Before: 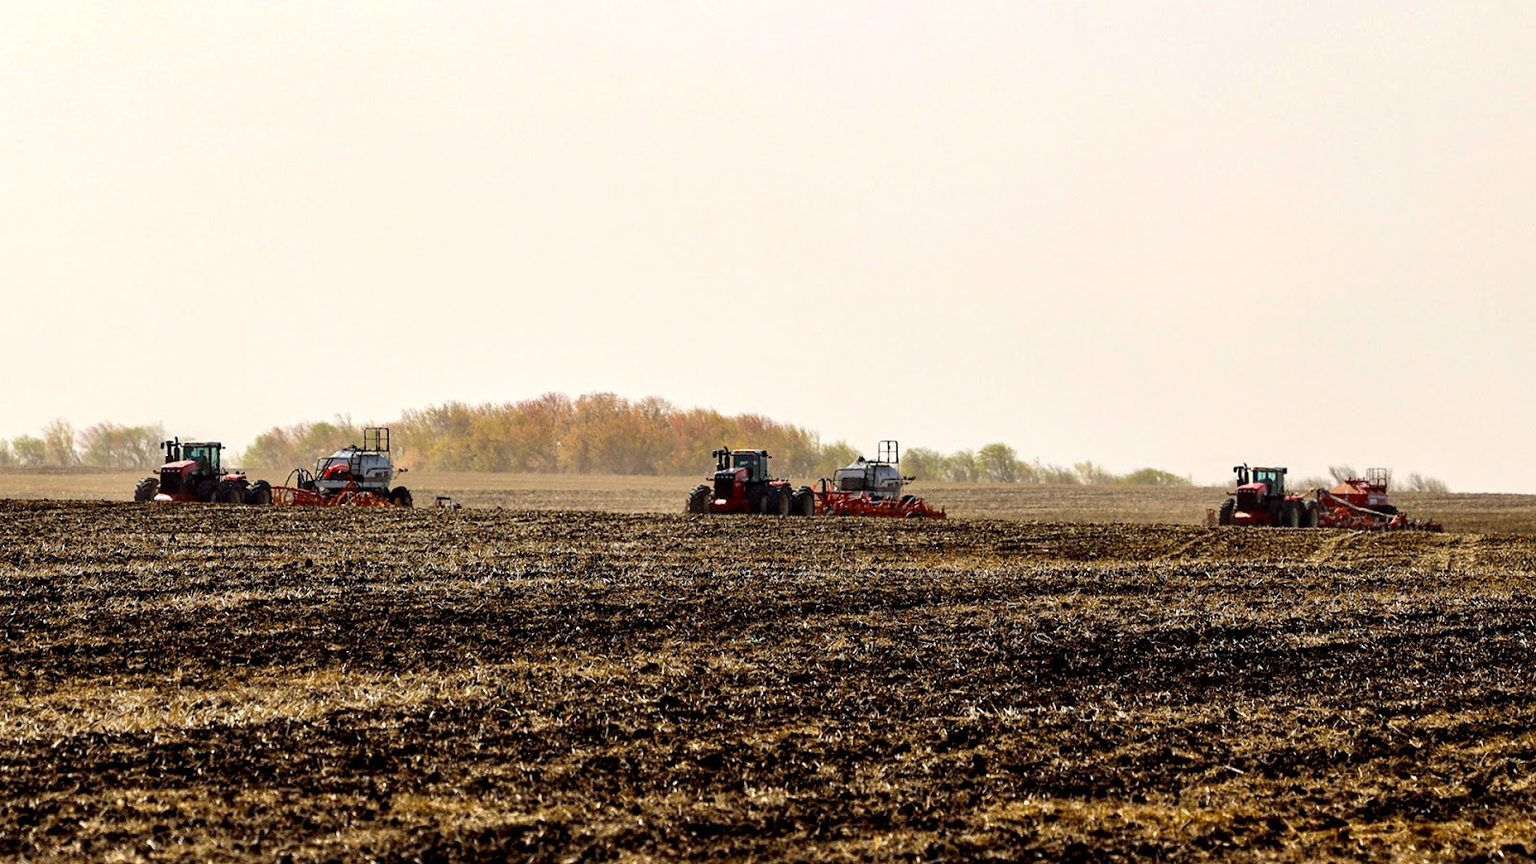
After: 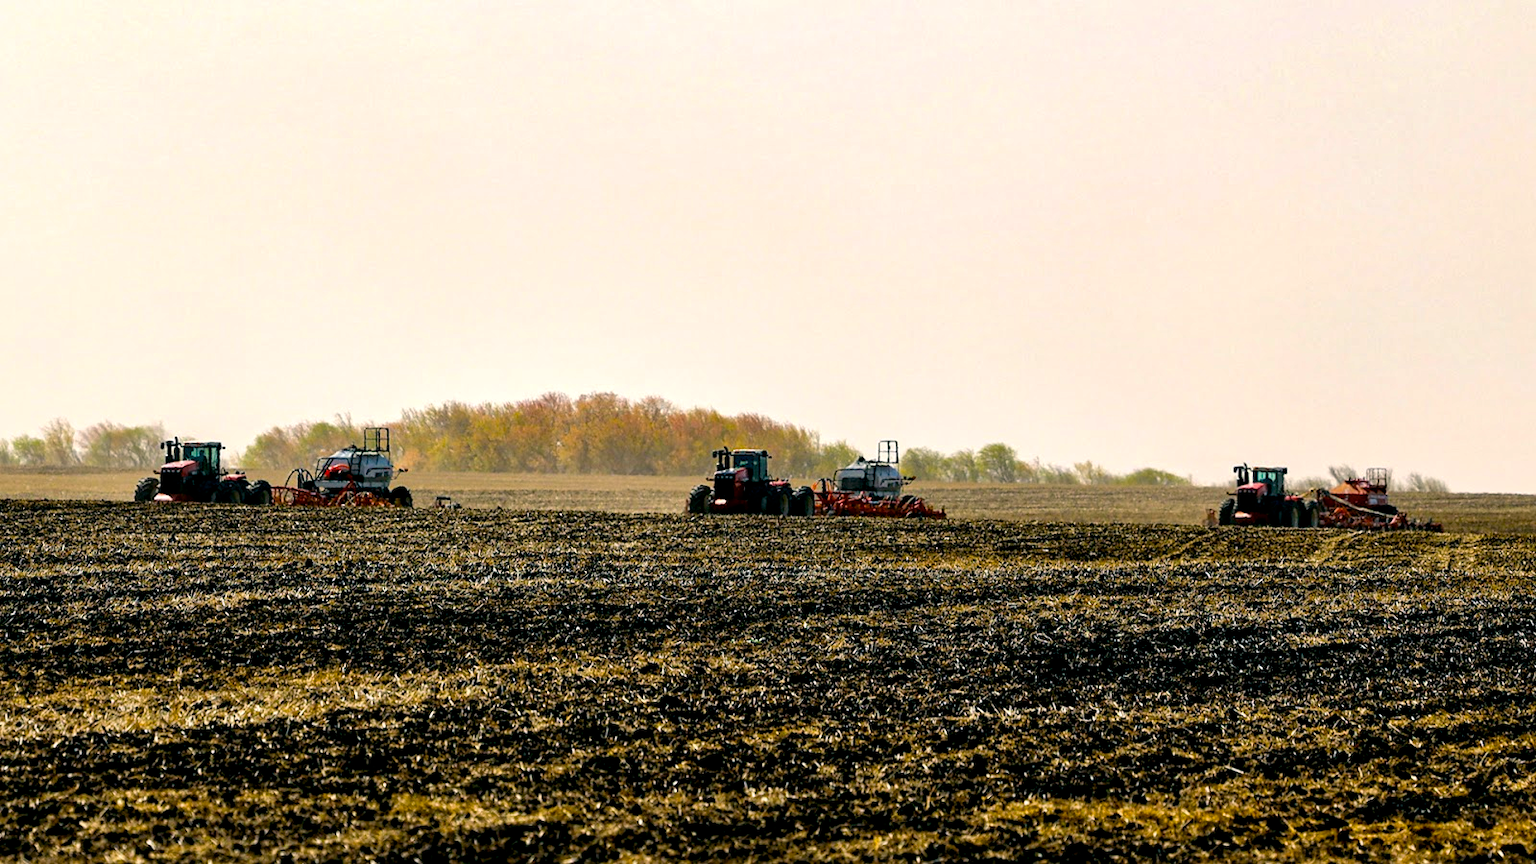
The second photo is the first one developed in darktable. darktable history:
color balance rgb: power › luminance -7.81%, power › chroma 1.11%, power › hue 217.84°, highlights gain › chroma 1.019%, highlights gain › hue 60.07°, global offset › luminance -0.334%, global offset › chroma 0.11%, global offset › hue 168.34°, linear chroma grading › global chroma 14.953%, perceptual saturation grading › global saturation 19.876%
local contrast: mode bilateral grid, contrast 20, coarseness 100, detail 150%, midtone range 0.2
